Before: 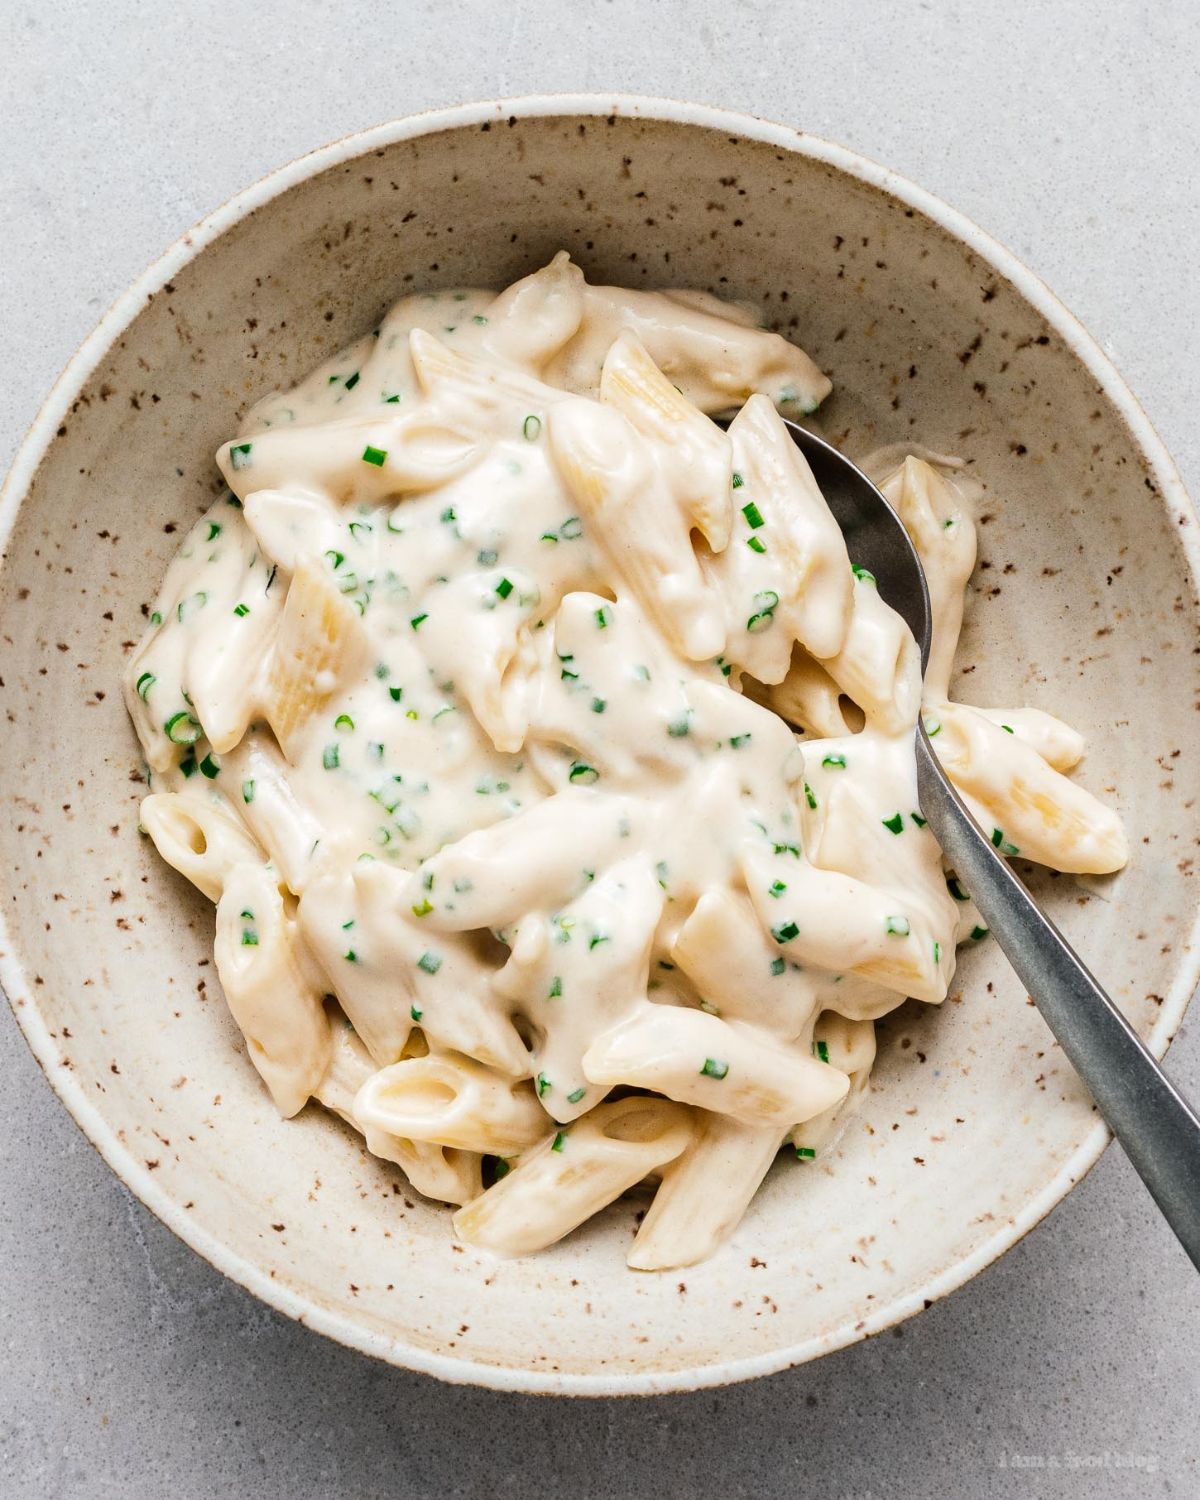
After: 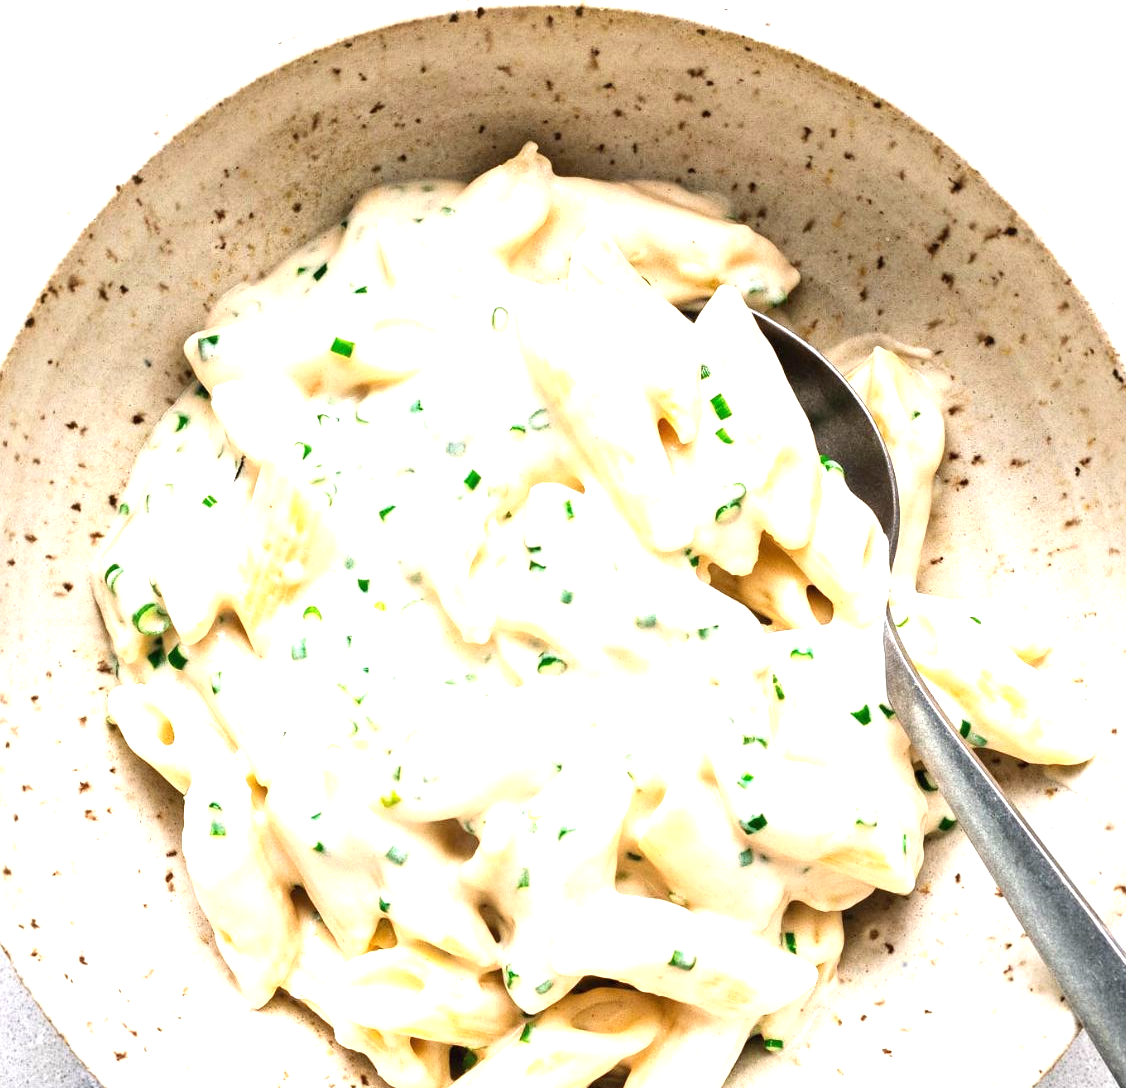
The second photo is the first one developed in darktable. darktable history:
exposure: black level correction 0, exposure 1.2 EV, compensate exposure bias true, compensate highlight preservation false
crop: left 2.737%, top 7.287%, right 3.421%, bottom 20.179%
